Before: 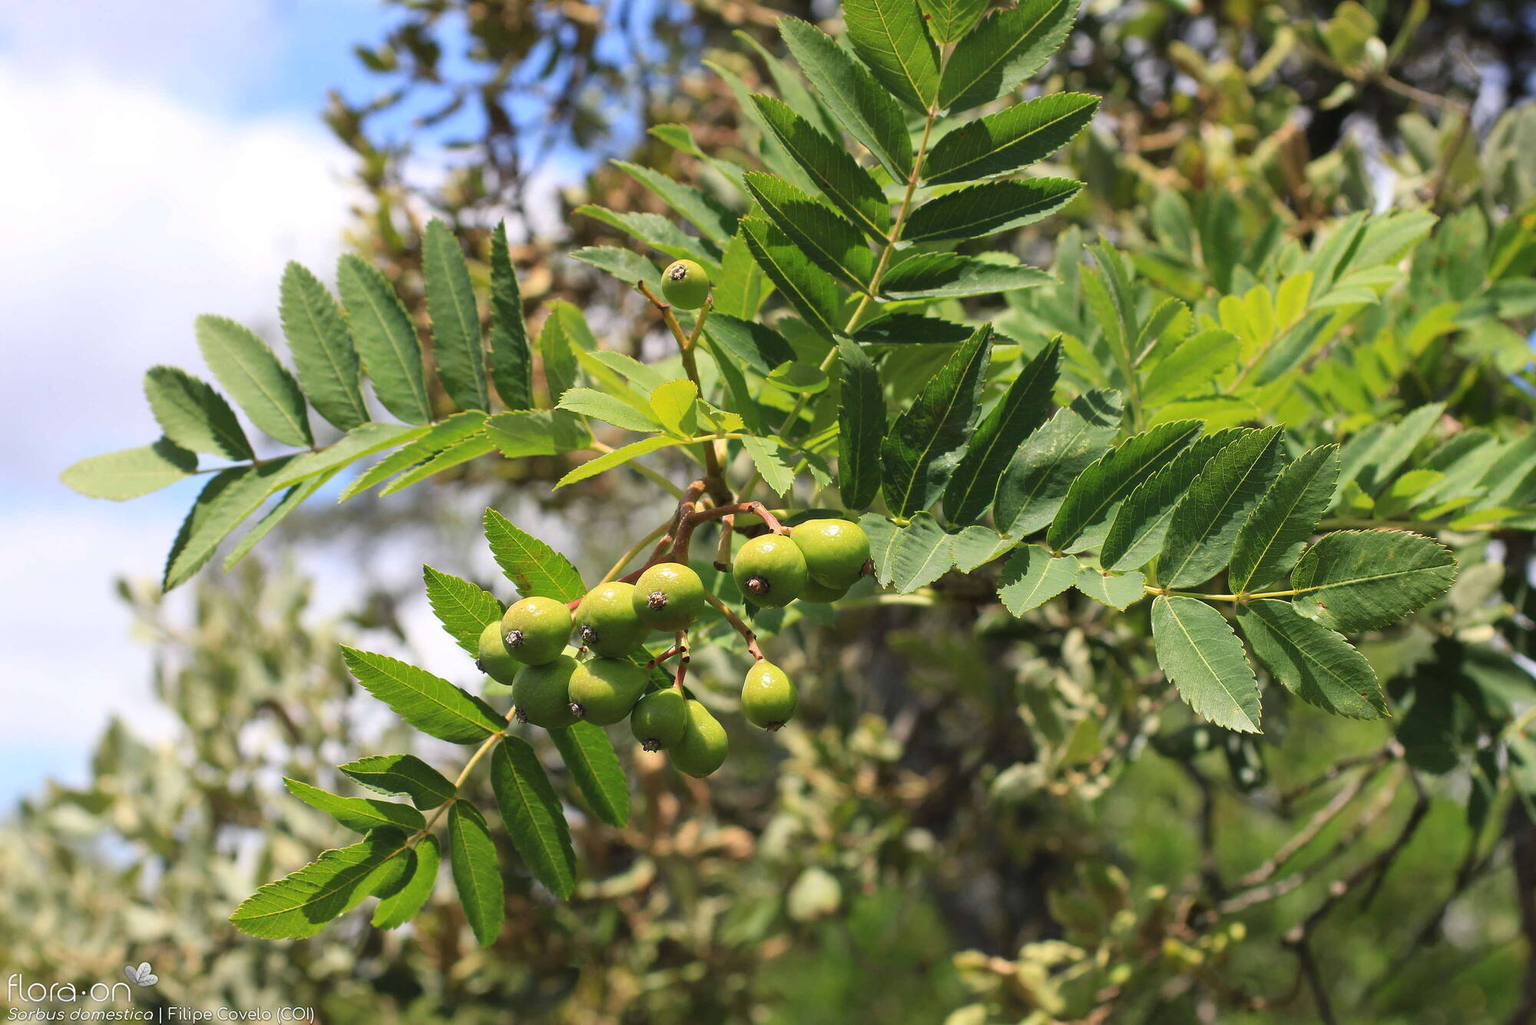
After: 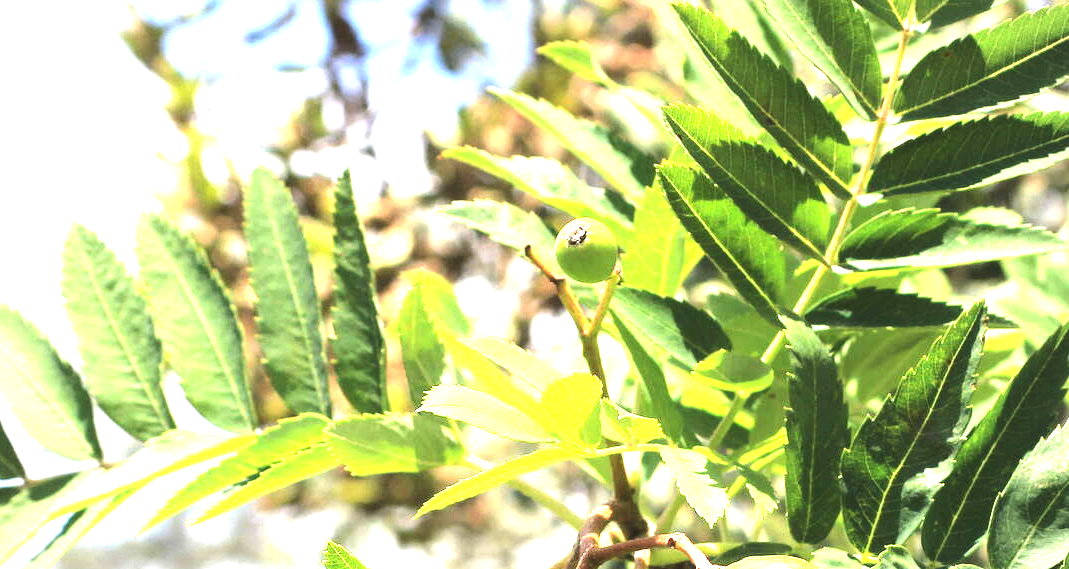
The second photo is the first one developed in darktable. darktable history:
exposure: black level correction -0.002, exposure 1.349 EV, compensate highlight preservation false
crop: left 15.304%, top 9.066%, right 31.229%, bottom 48.226%
vignetting: brightness -0.432, saturation -0.204
tone equalizer: -8 EV -0.717 EV, -7 EV -0.696 EV, -6 EV -0.575 EV, -5 EV -0.409 EV, -3 EV 0.403 EV, -2 EV 0.6 EV, -1 EV 0.678 EV, +0 EV 0.757 EV, edges refinement/feathering 500, mask exposure compensation -1.57 EV, preserve details no
